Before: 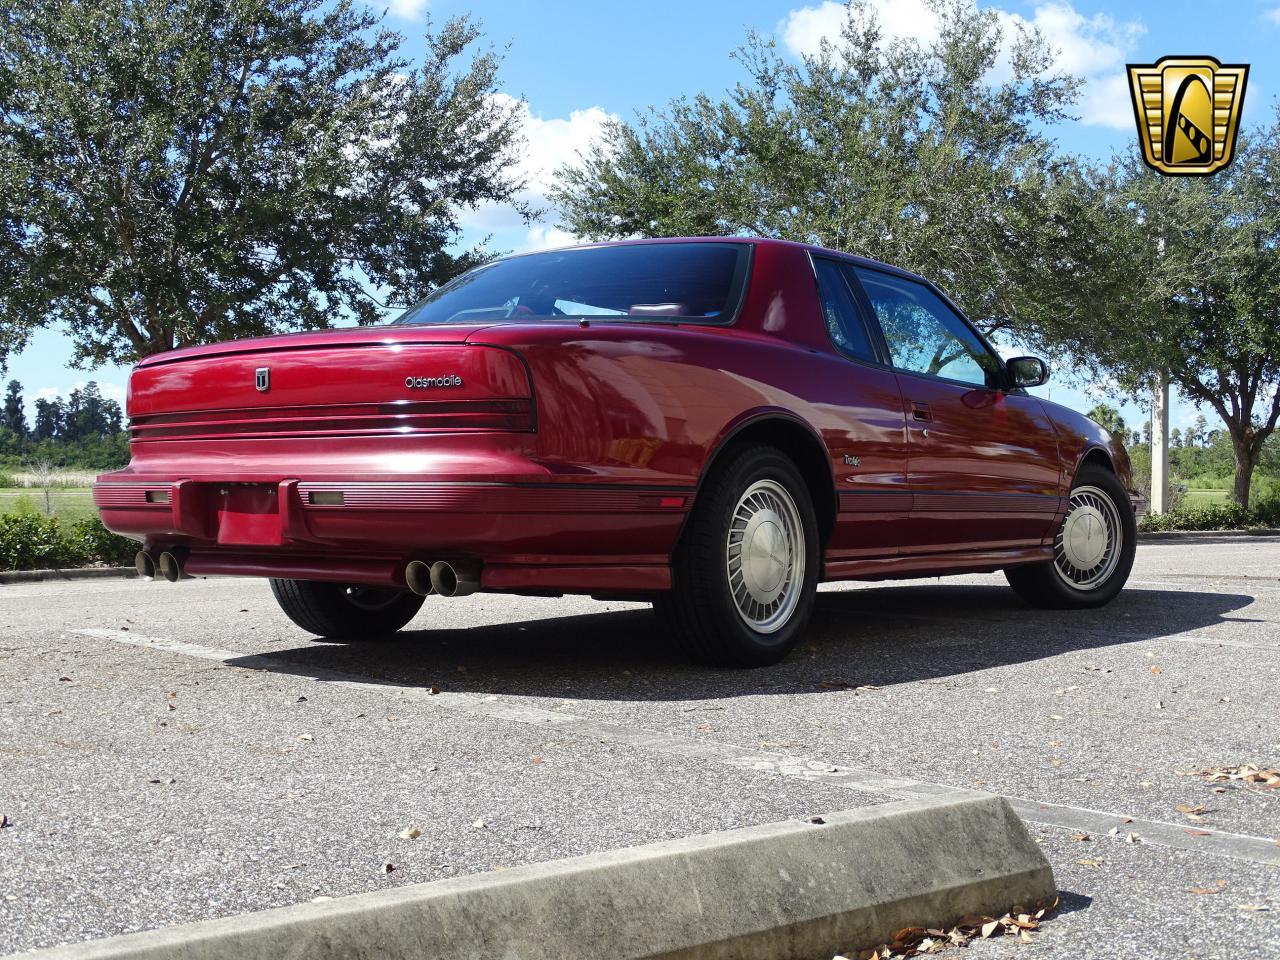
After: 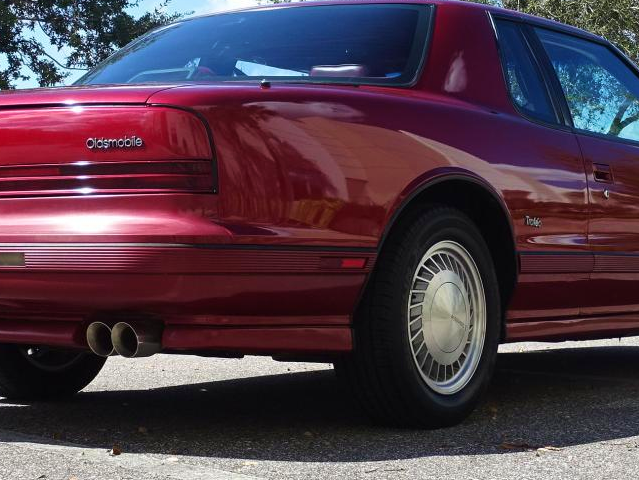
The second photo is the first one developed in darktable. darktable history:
crop: left 25%, top 25%, right 25%, bottom 25%
velvia: on, module defaults
